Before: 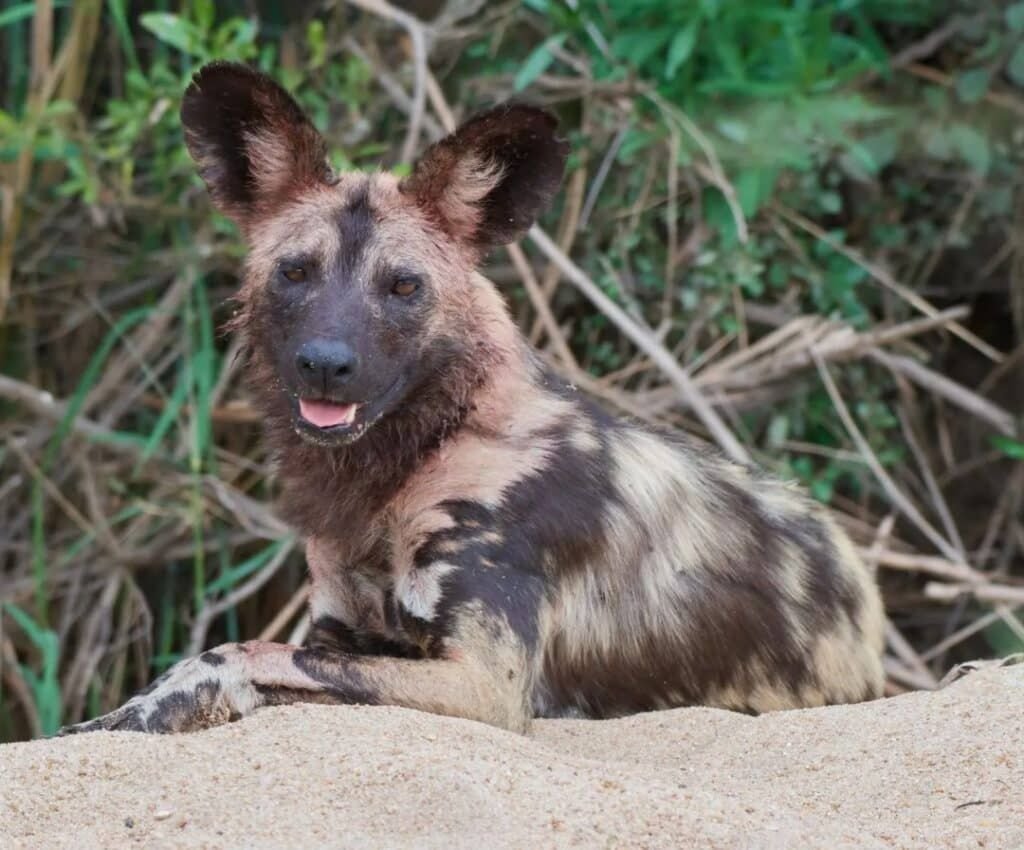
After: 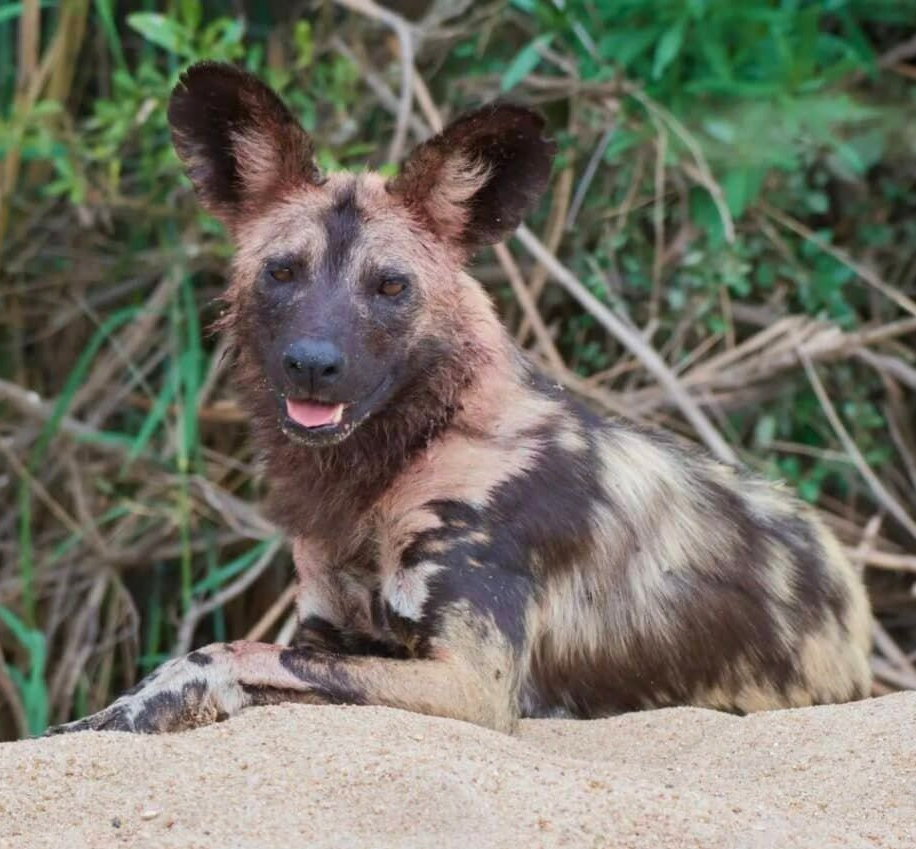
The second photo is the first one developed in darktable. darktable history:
tone equalizer: edges refinement/feathering 500, mask exposure compensation -1.57 EV, preserve details no
velvia: strength 15.34%
crop and rotate: left 1.362%, right 9.148%
